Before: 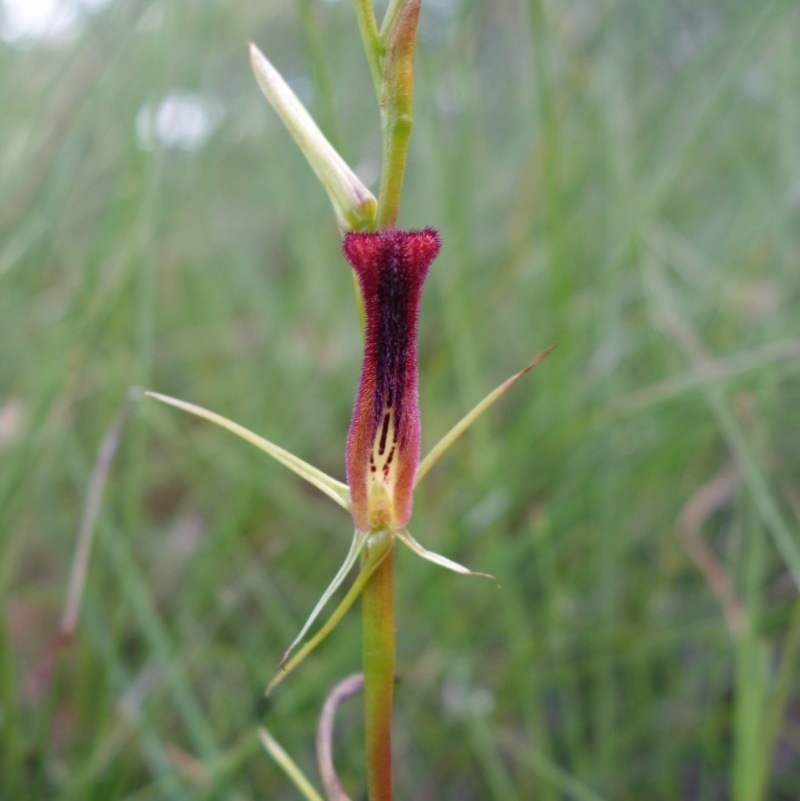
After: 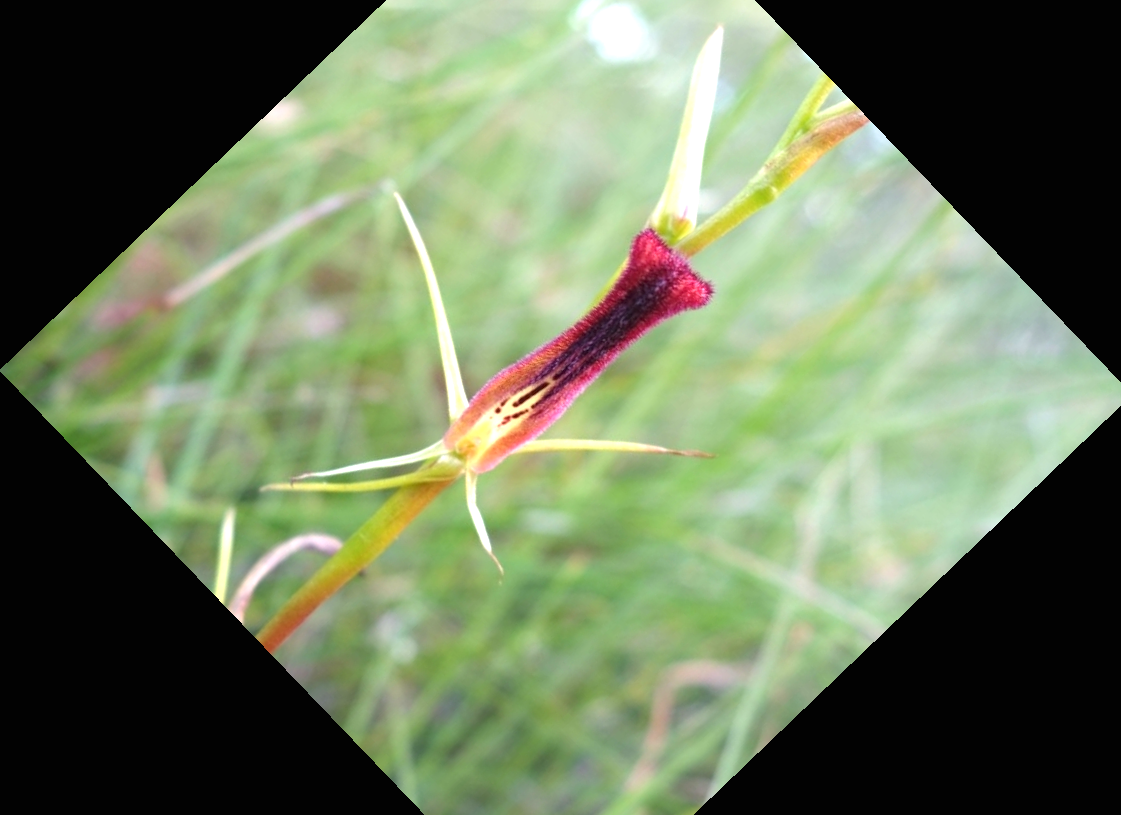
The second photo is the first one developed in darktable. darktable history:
crop and rotate: angle -46.26°, top 16.234%, right 0.912%, bottom 11.704%
exposure: black level correction 0, exposure 1.1 EV, compensate exposure bias true, compensate highlight preservation false
